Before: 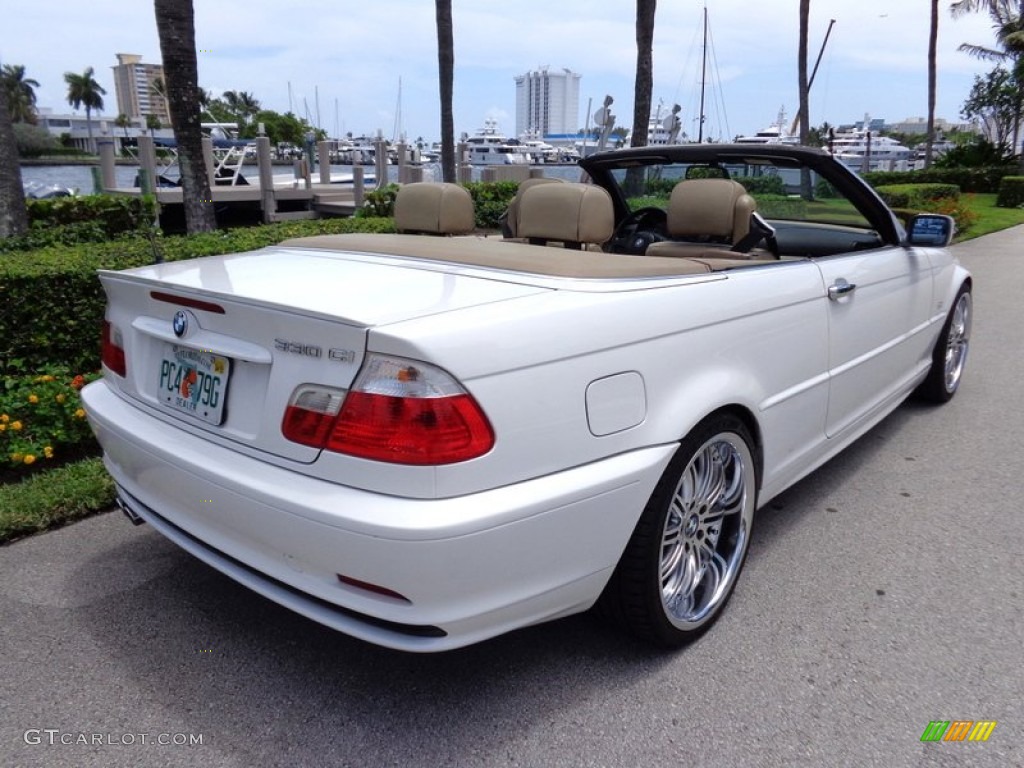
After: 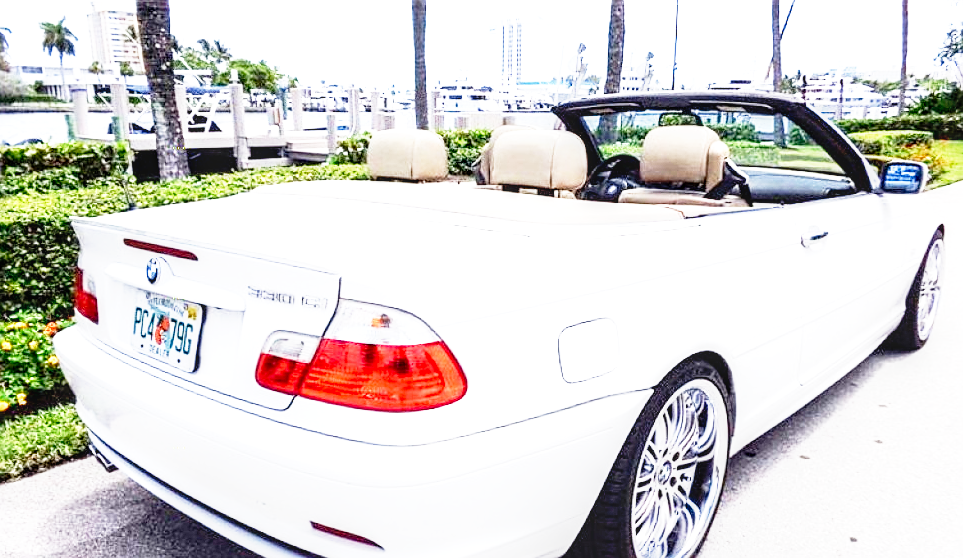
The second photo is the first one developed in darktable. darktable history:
crop: left 2.681%, top 6.966%, right 3.208%, bottom 20.315%
base curve: curves: ch0 [(0, 0) (0.012, 0.01) (0.073, 0.168) (0.31, 0.711) (0.645, 0.957) (1, 1)], preserve colors none
local contrast: detail 130%
exposure: black level correction 0.001, exposure 1.997 EV, compensate highlight preservation false
sharpen: on, module defaults
